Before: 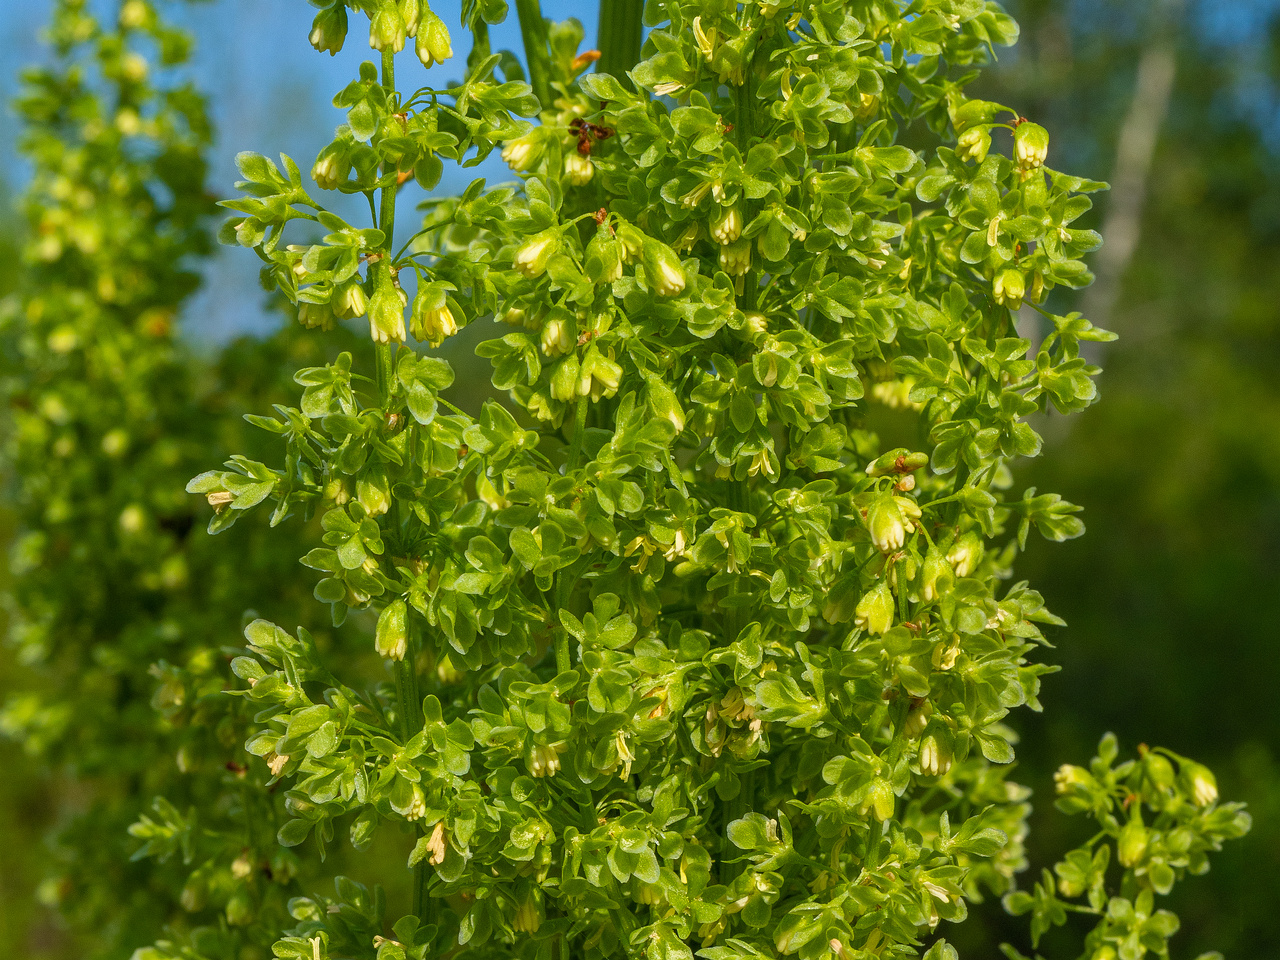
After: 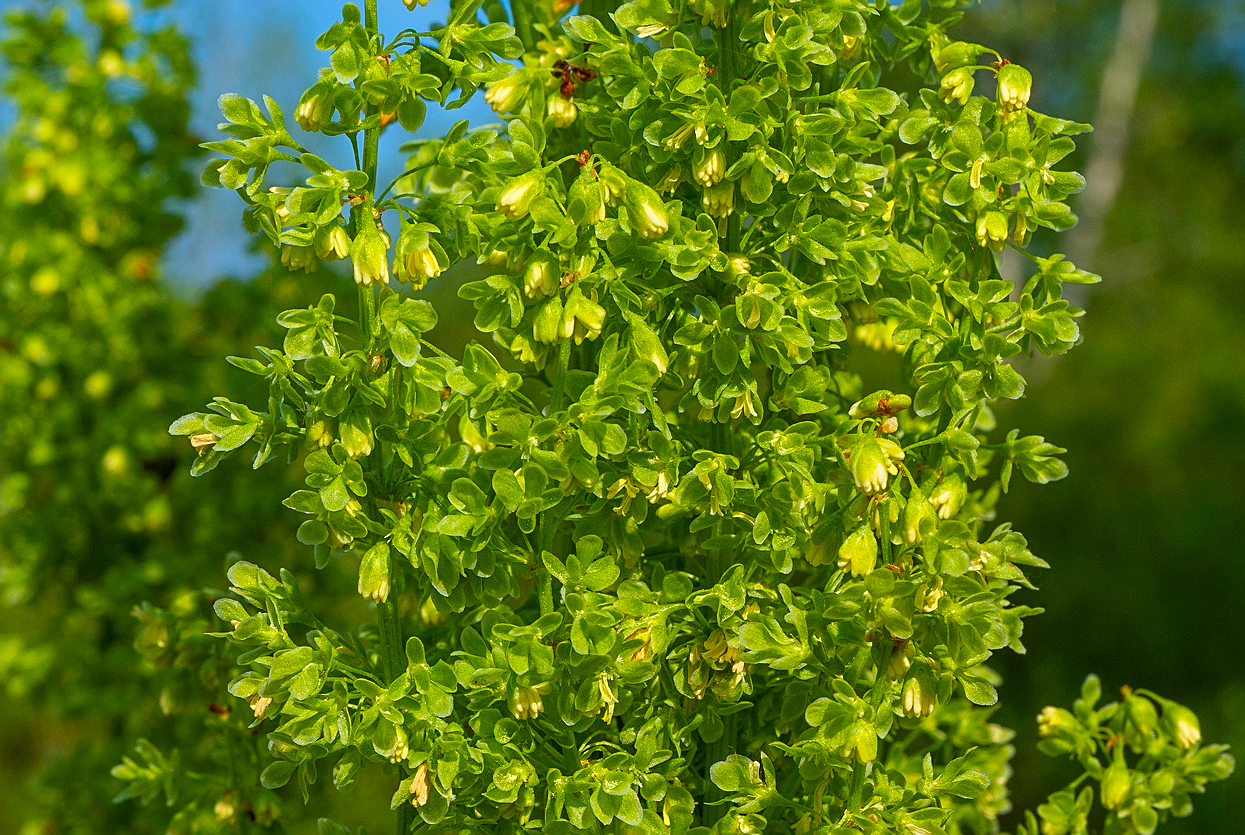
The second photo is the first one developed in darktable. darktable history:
sharpen: on, module defaults
crop: left 1.377%, top 6.095%, right 1.299%, bottom 6.836%
color zones: curves: ch0 [(0.004, 0.588) (0.116, 0.636) (0.259, 0.476) (0.423, 0.464) (0.75, 0.5)]; ch1 [(0, 0) (0.143, 0) (0.286, 0) (0.429, 0) (0.571, 0) (0.714, 0) (0.857, 0)], mix -124.34%
